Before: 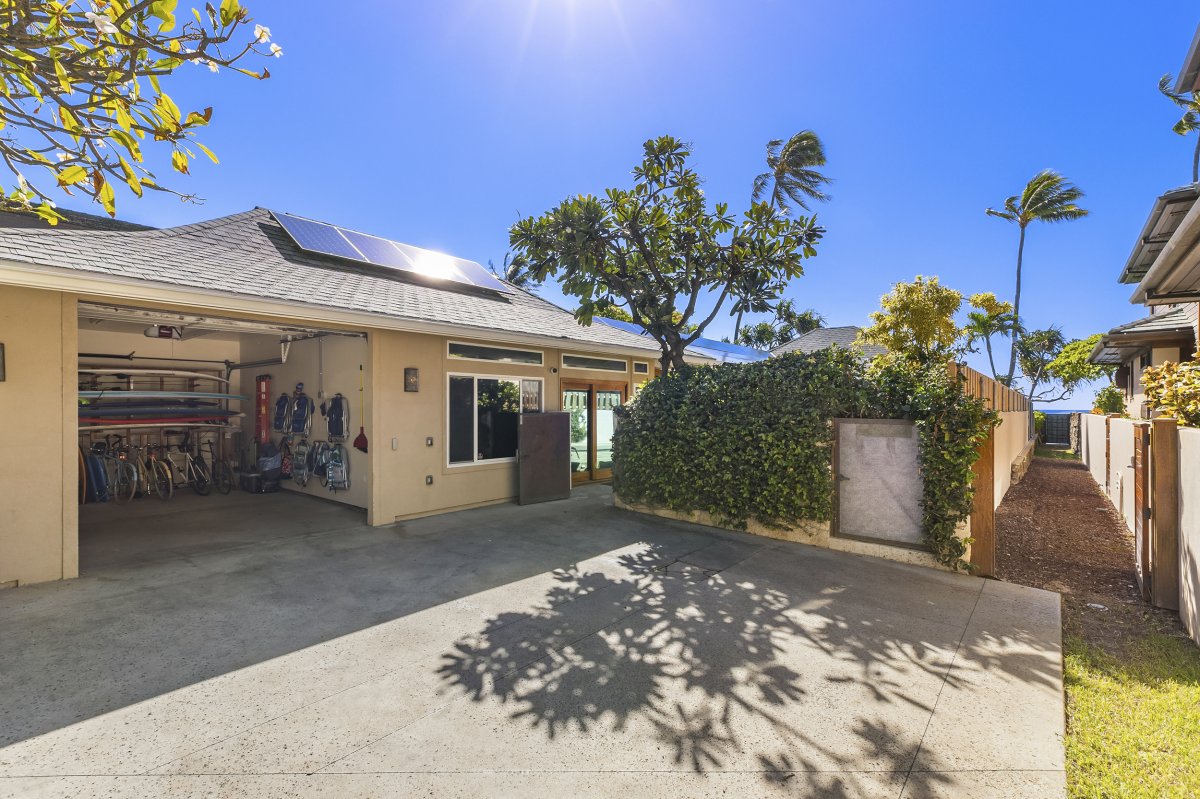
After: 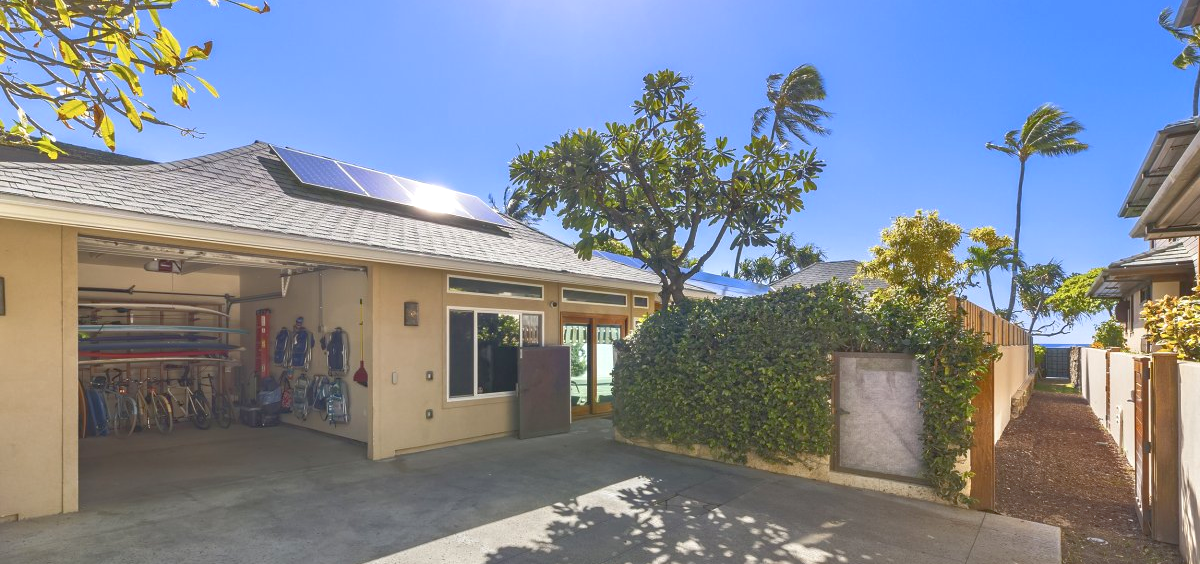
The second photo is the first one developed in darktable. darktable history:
crop and rotate: top 8.293%, bottom 20.996%
rgb curve: curves: ch0 [(0, 0) (0.072, 0.166) (0.217, 0.293) (0.414, 0.42) (1, 1)], compensate middle gray true, preserve colors basic power
levels: levels [0, 0.476, 0.951]
